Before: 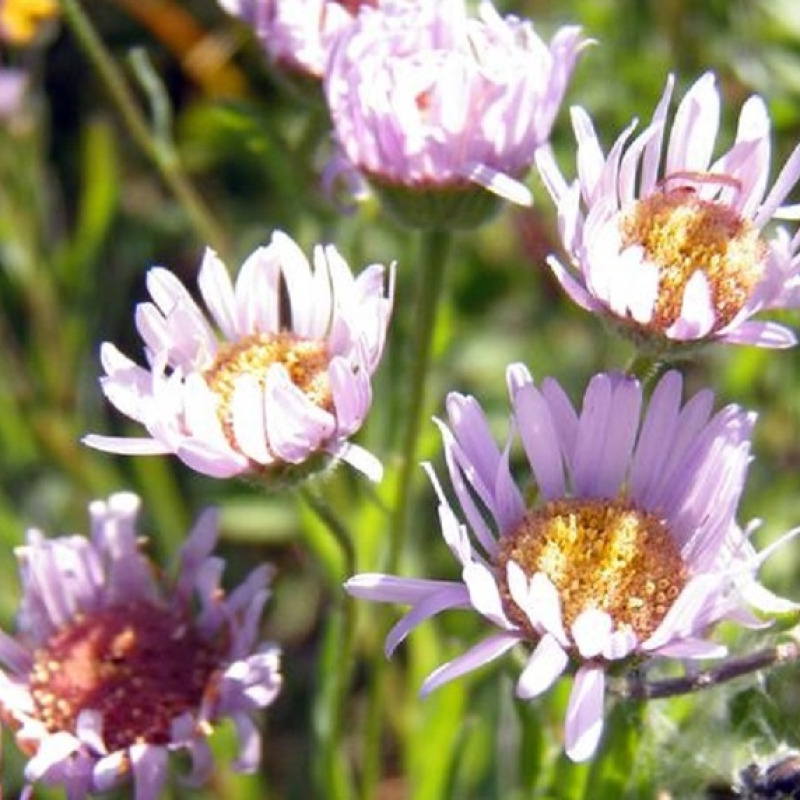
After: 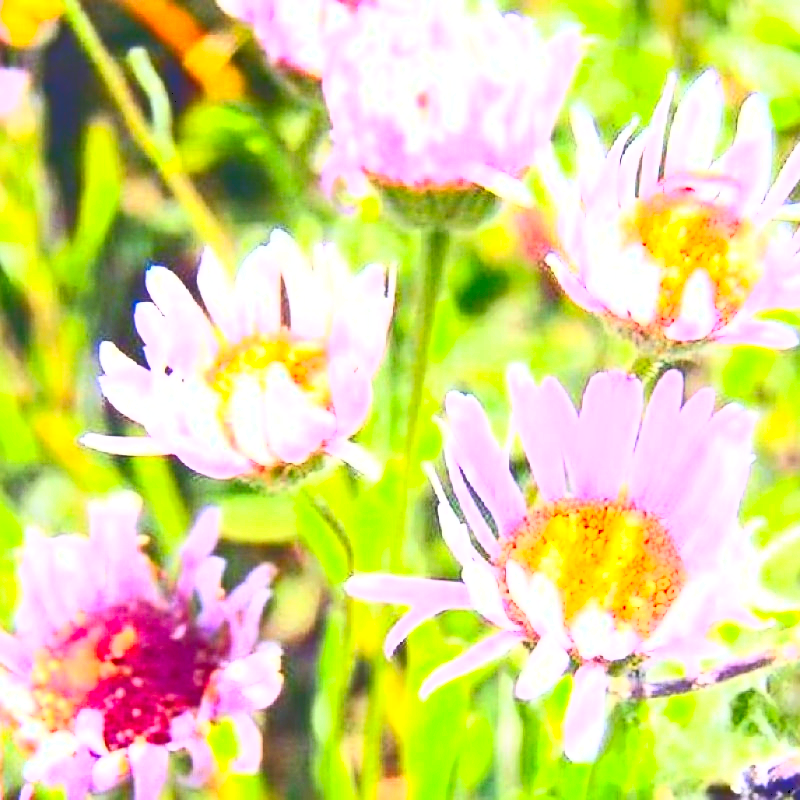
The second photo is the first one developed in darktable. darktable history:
sharpen: on, module defaults
contrast brightness saturation: contrast 1, brightness 0.987, saturation 0.994
tone curve: curves: ch0 [(0, 0) (0.003, 0.232) (0.011, 0.232) (0.025, 0.232) (0.044, 0.233) (0.069, 0.234) (0.1, 0.237) (0.136, 0.247) (0.177, 0.258) (0.224, 0.283) (0.277, 0.332) (0.335, 0.401) (0.399, 0.483) (0.468, 0.56) (0.543, 0.637) (0.623, 0.706) (0.709, 0.764) (0.801, 0.816) (0.898, 0.859) (1, 1)], color space Lab, independent channels, preserve colors none
exposure: black level correction 0, exposure 0.897 EV, compensate exposure bias true, compensate highlight preservation false
